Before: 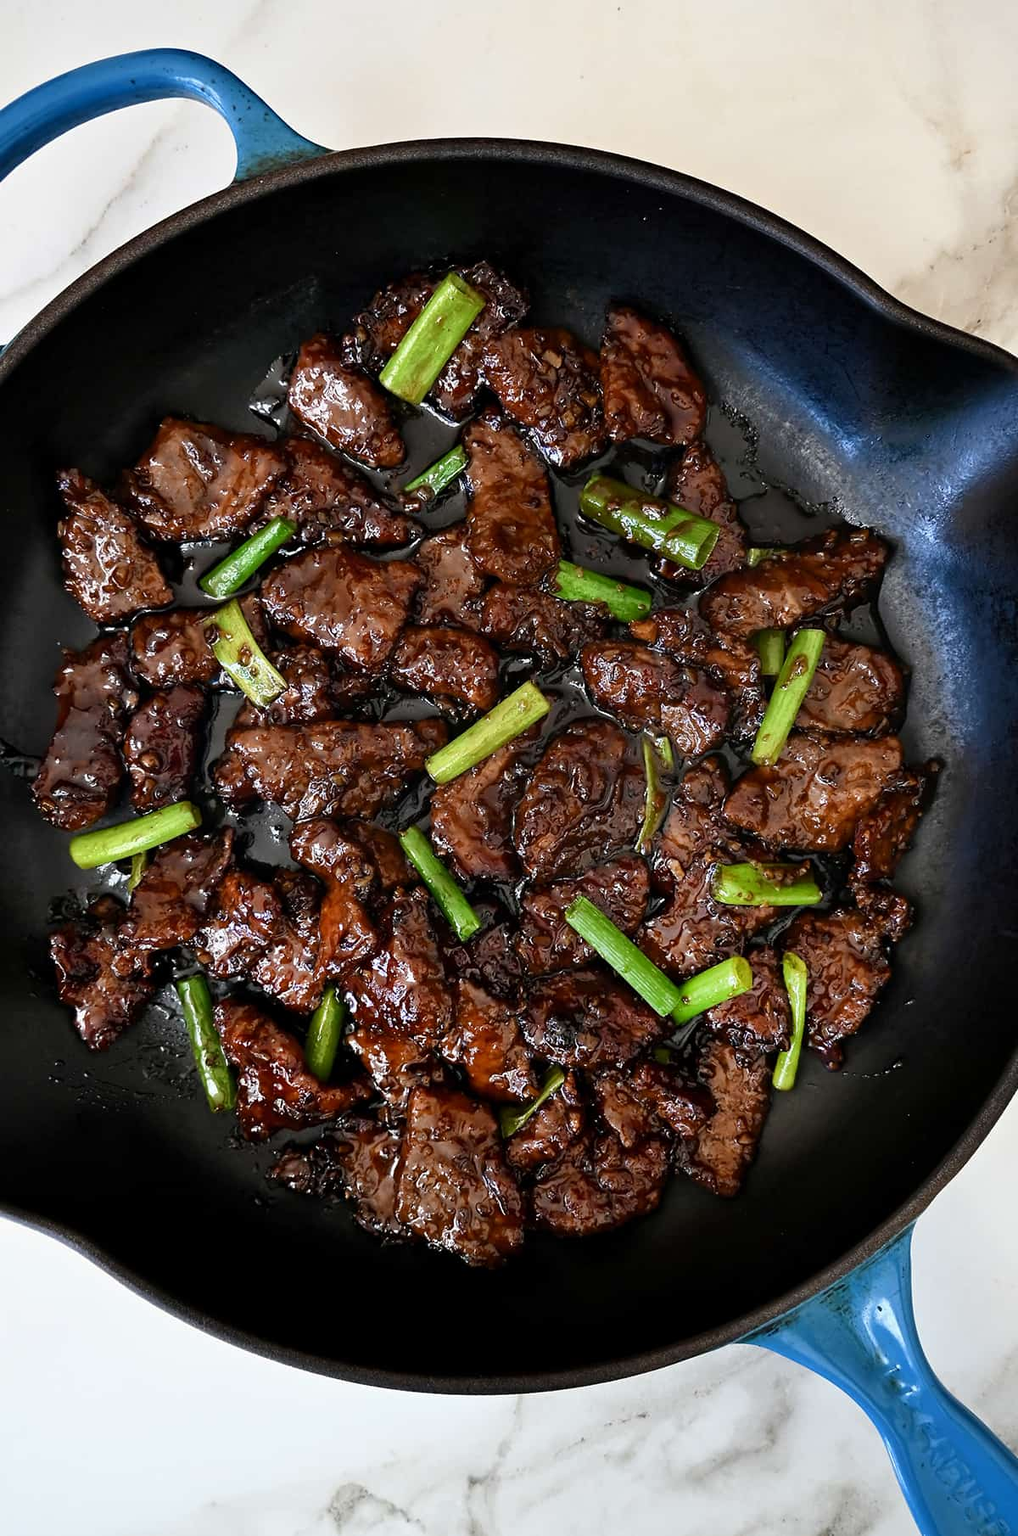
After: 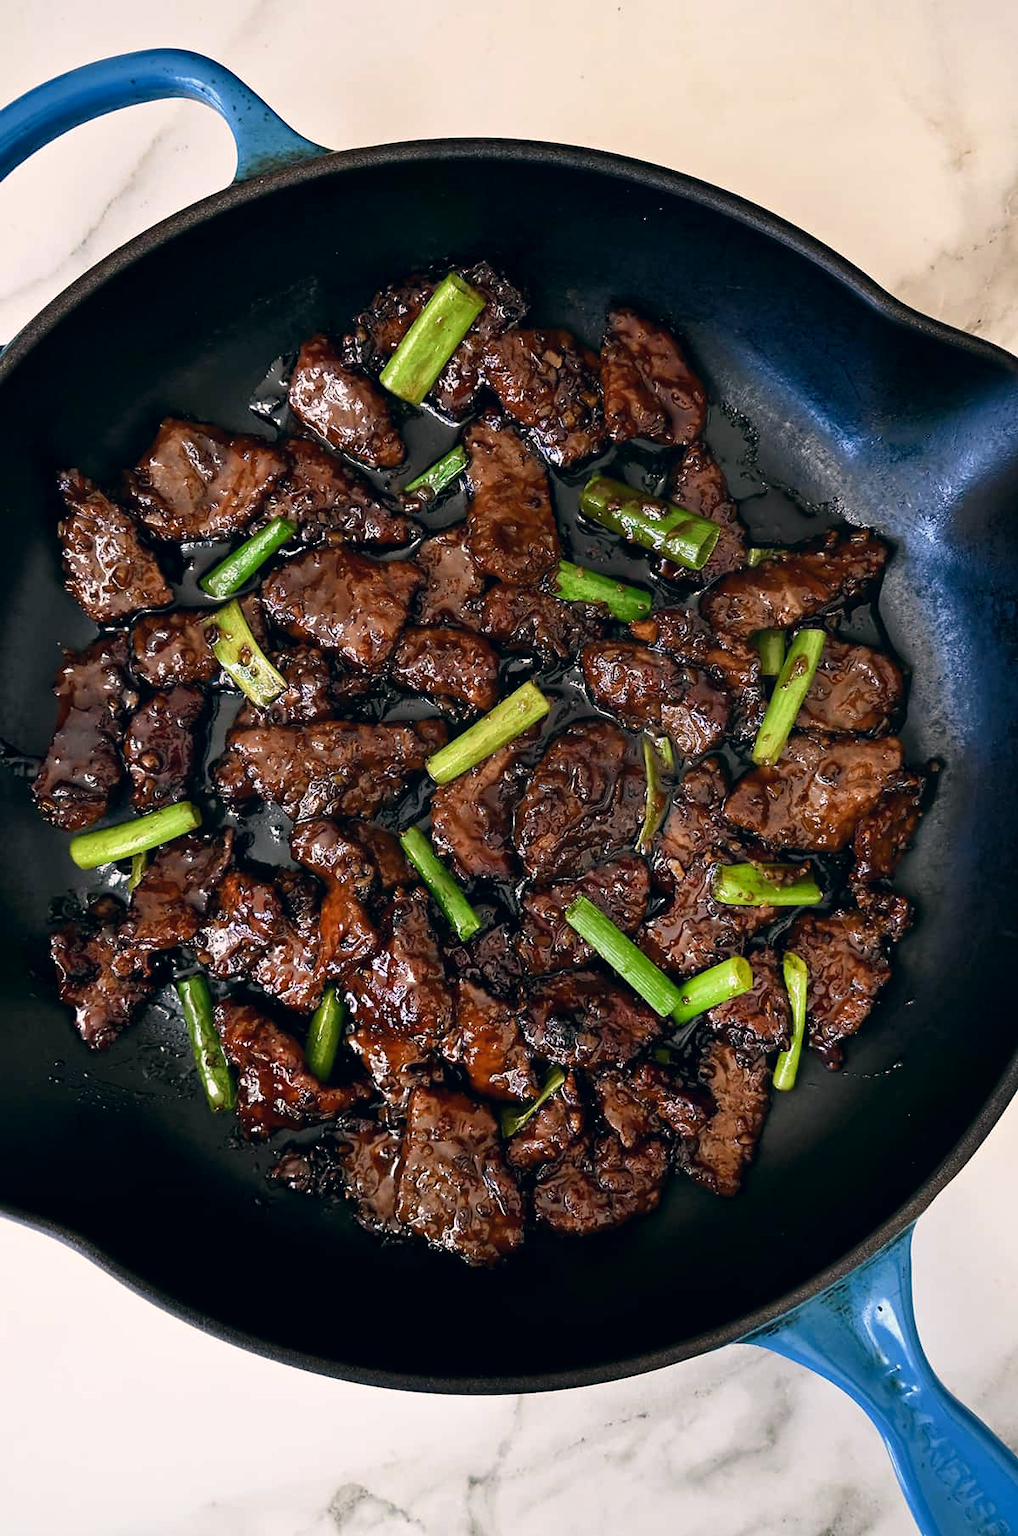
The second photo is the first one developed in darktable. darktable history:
color correction: highlights a* 5.42, highlights b* 5.31, shadows a* -4.3, shadows b* -5.15
